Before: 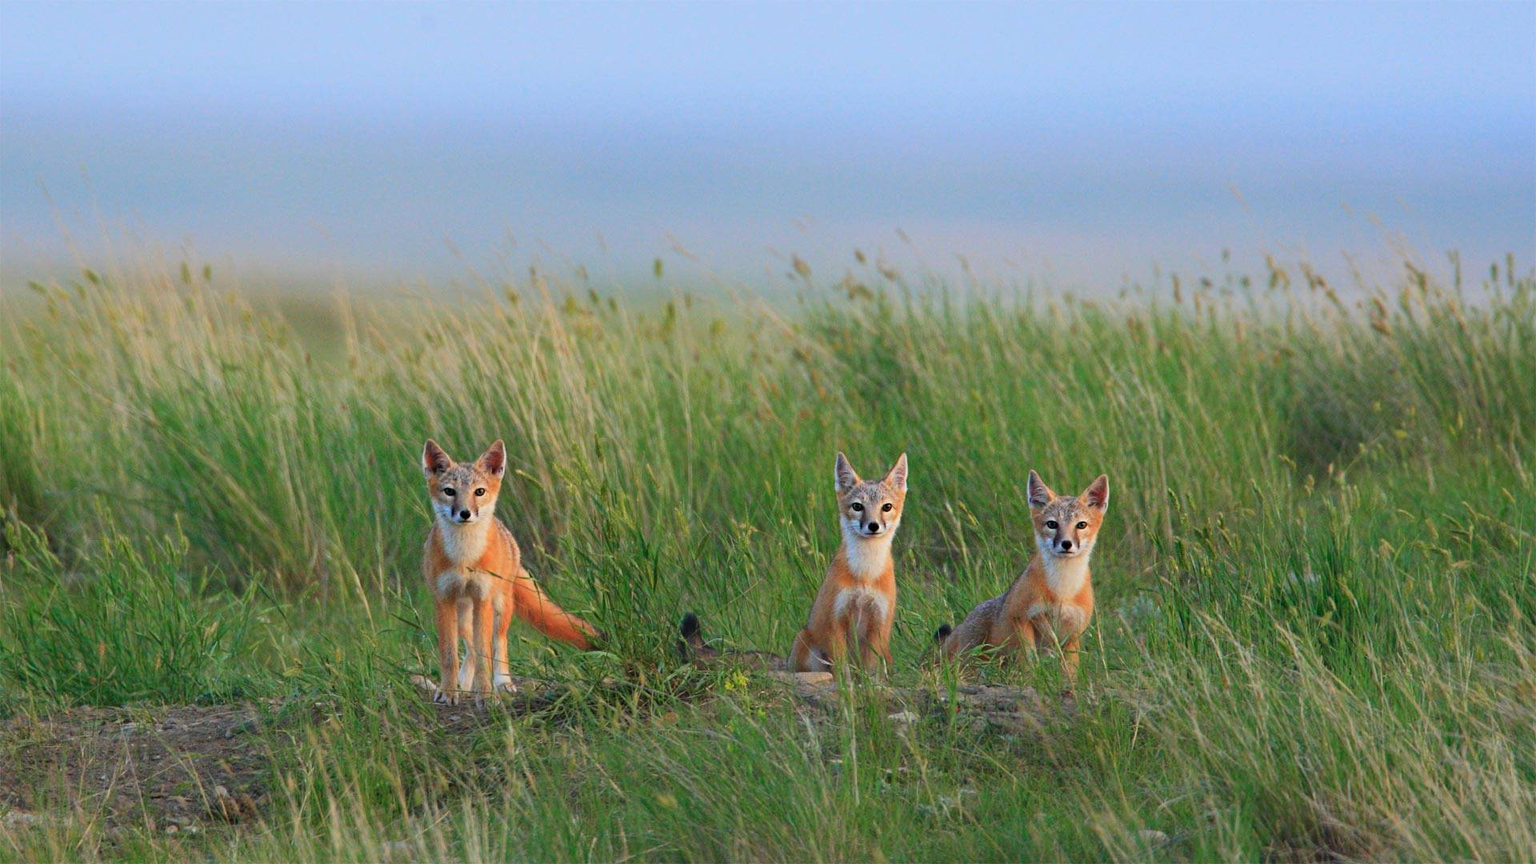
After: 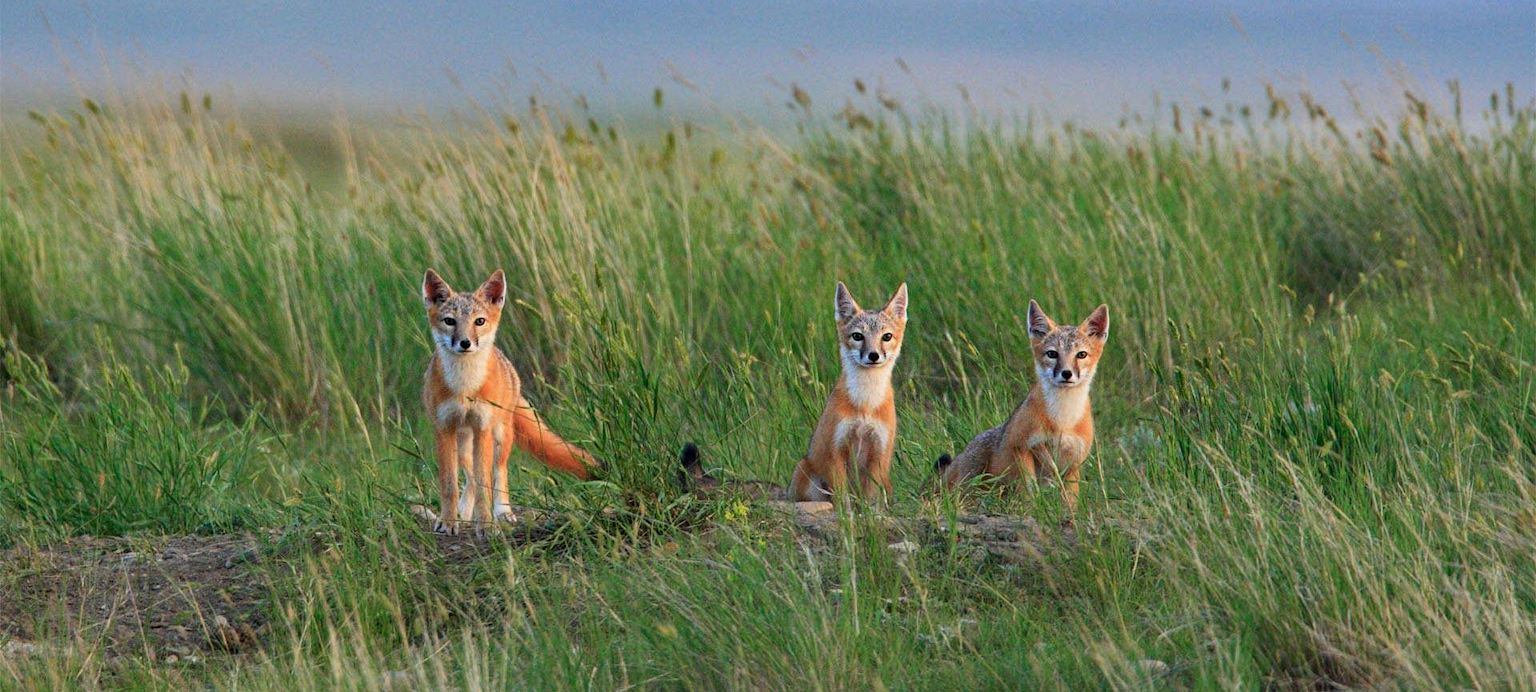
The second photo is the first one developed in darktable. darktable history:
shadows and highlights: radius 108.98, shadows 41.06, highlights -72.28, low approximation 0.01, soften with gaussian
crop and rotate: top 19.79%
local contrast: detail 130%
